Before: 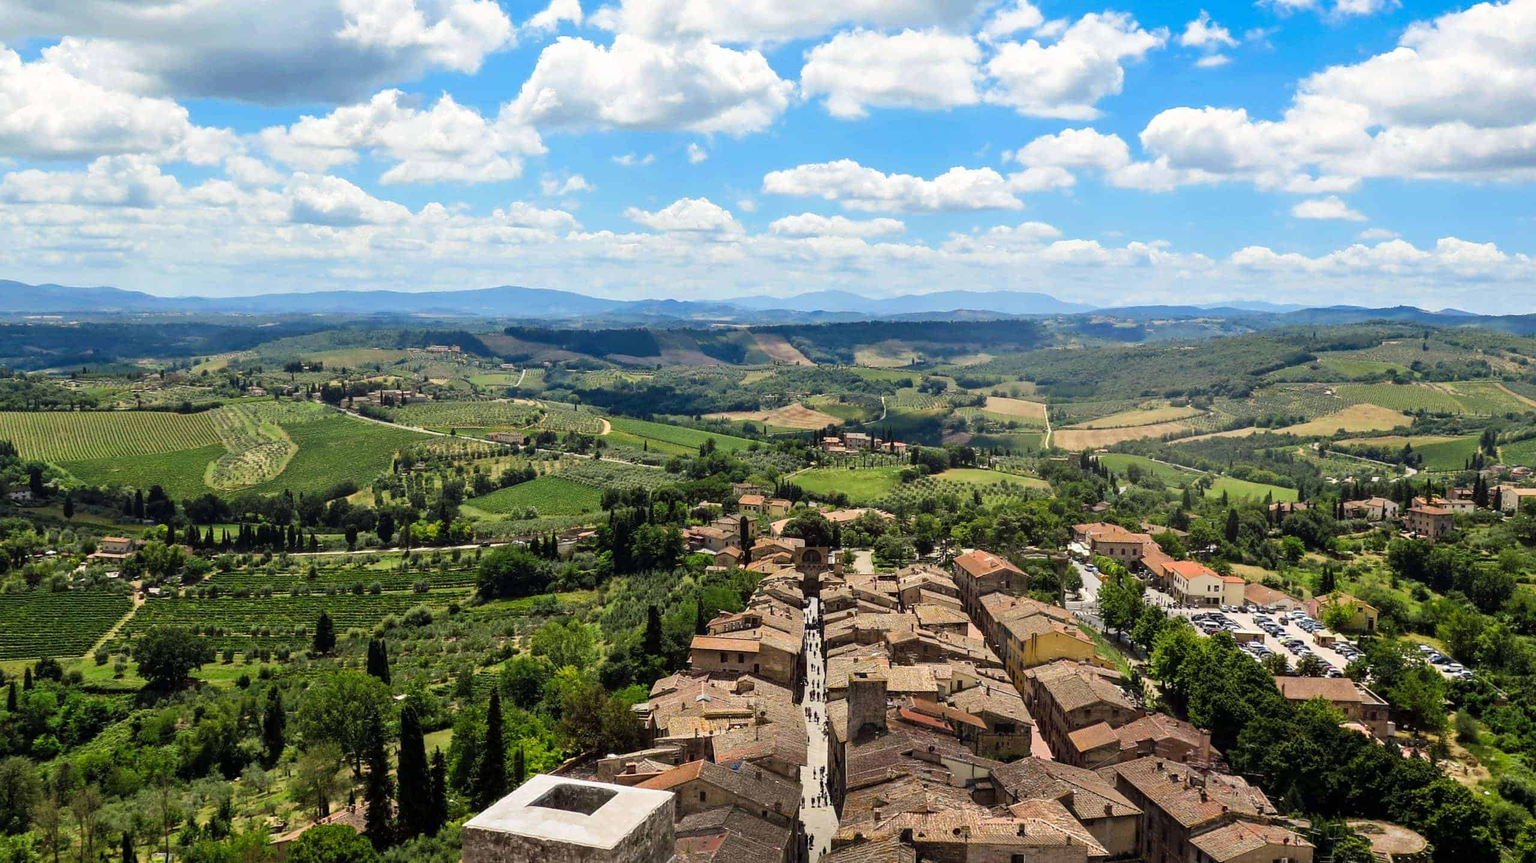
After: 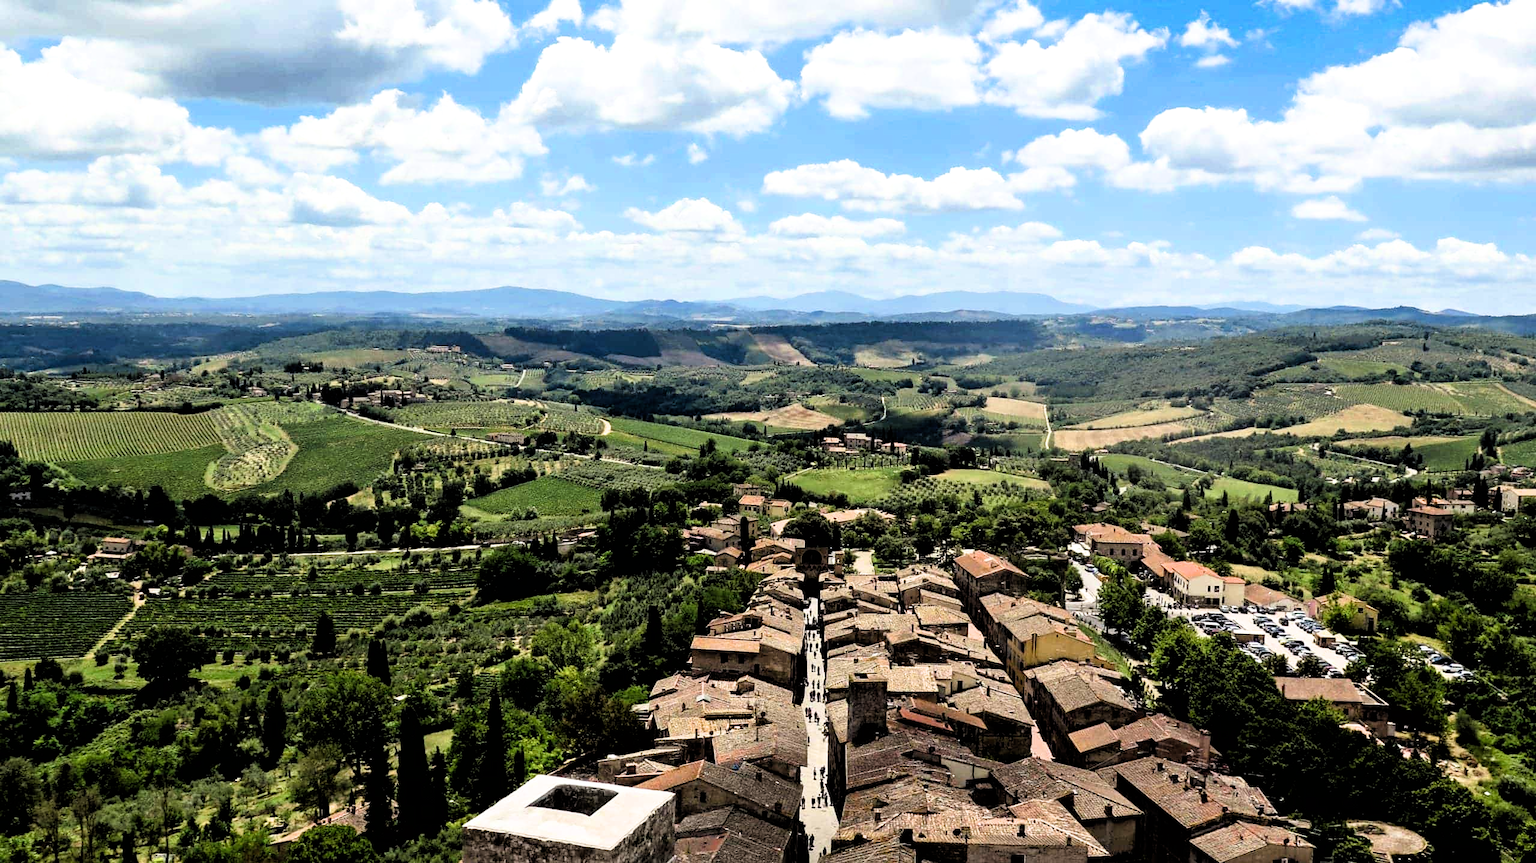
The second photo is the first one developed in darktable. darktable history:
filmic rgb: black relative exposure -3.6 EV, white relative exposure 2.28 EV, hardness 3.41
